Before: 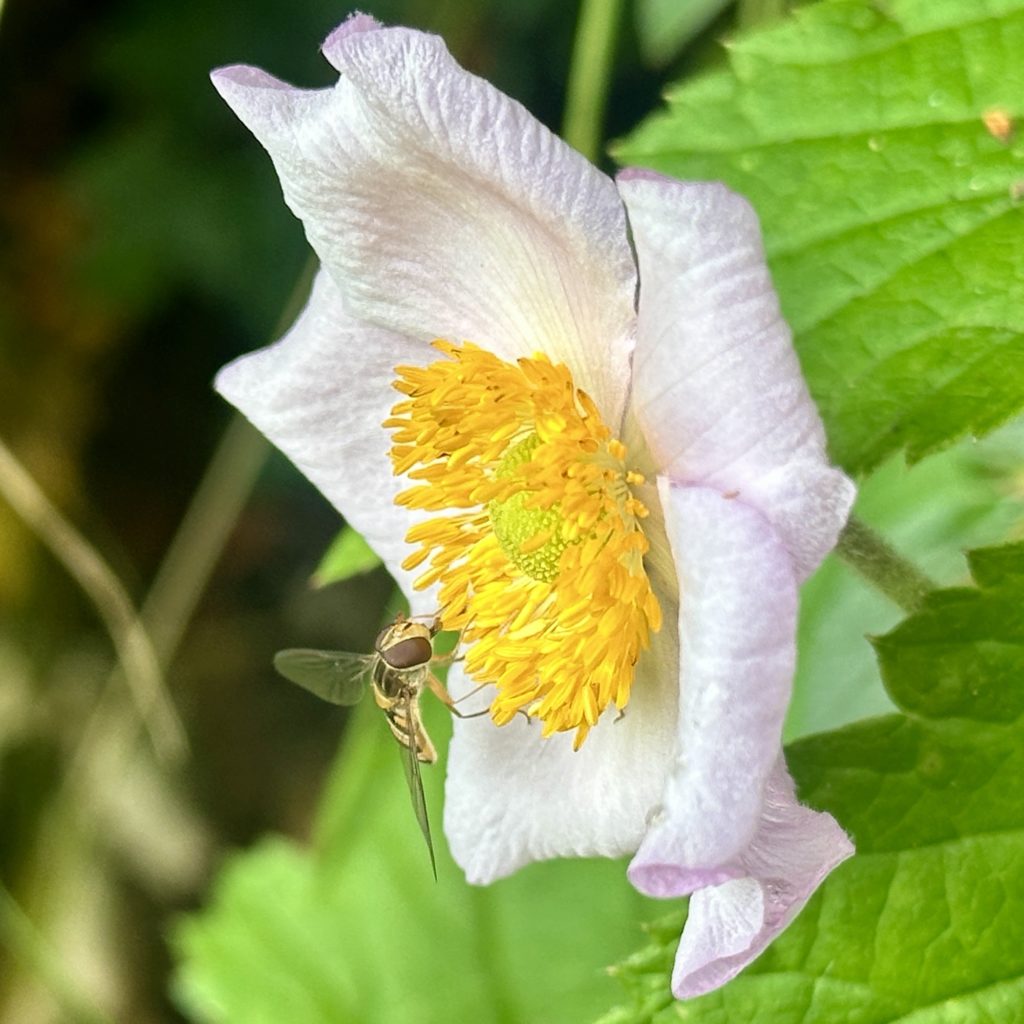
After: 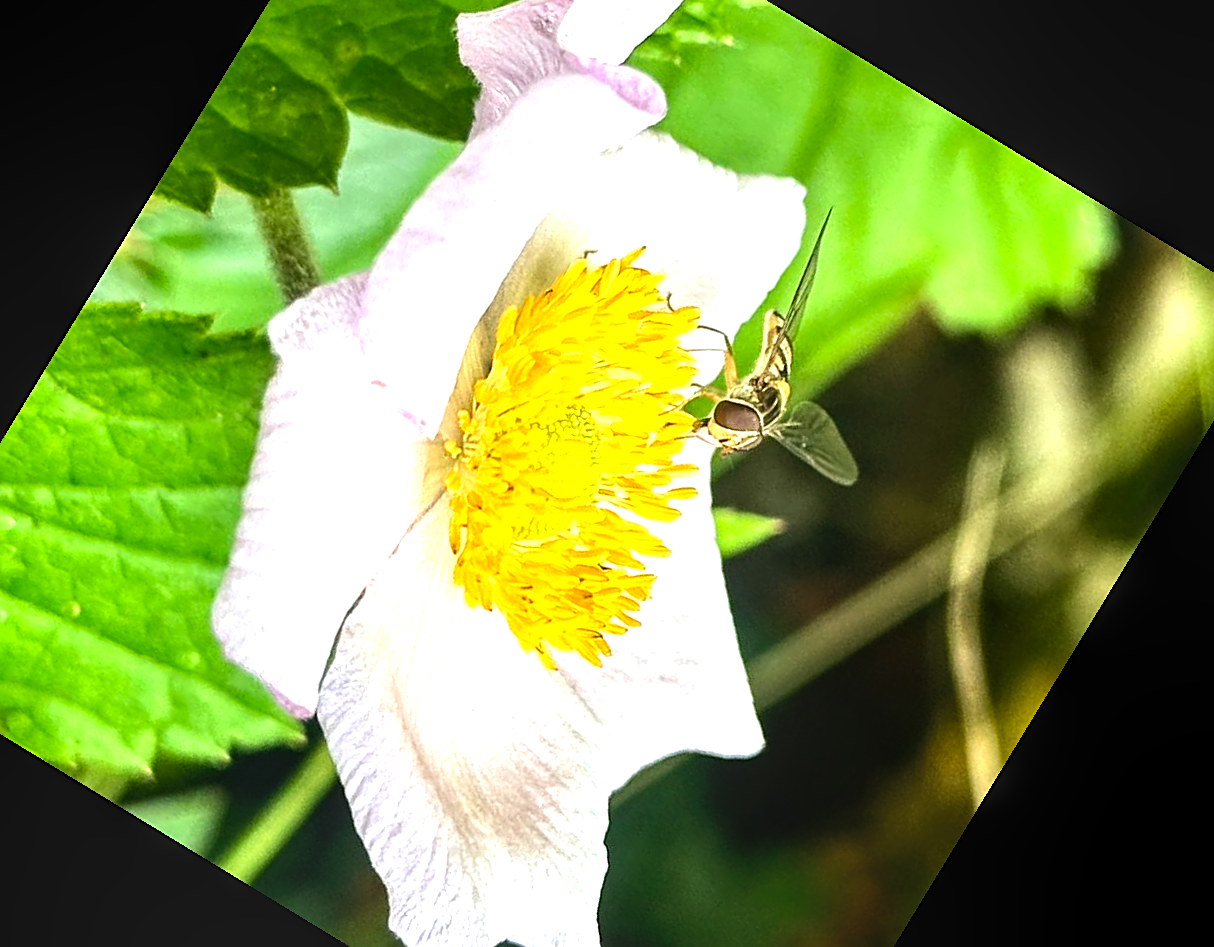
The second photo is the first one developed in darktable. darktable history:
tone equalizer: -8 EV -1.08 EV, -7 EV -1.01 EV, -6 EV -0.867 EV, -5 EV -0.578 EV, -3 EV 0.578 EV, -2 EV 0.867 EV, -1 EV 1.01 EV, +0 EV 1.08 EV, edges refinement/feathering 500, mask exposure compensation -1.57 EV, preserve details no
local contrast: on, module defaults
crop and rotate: angle 148.68°, left 9.111%, top 15.603%, right 4.588%, bottom 17.041%
sharpen: on, module defaults
